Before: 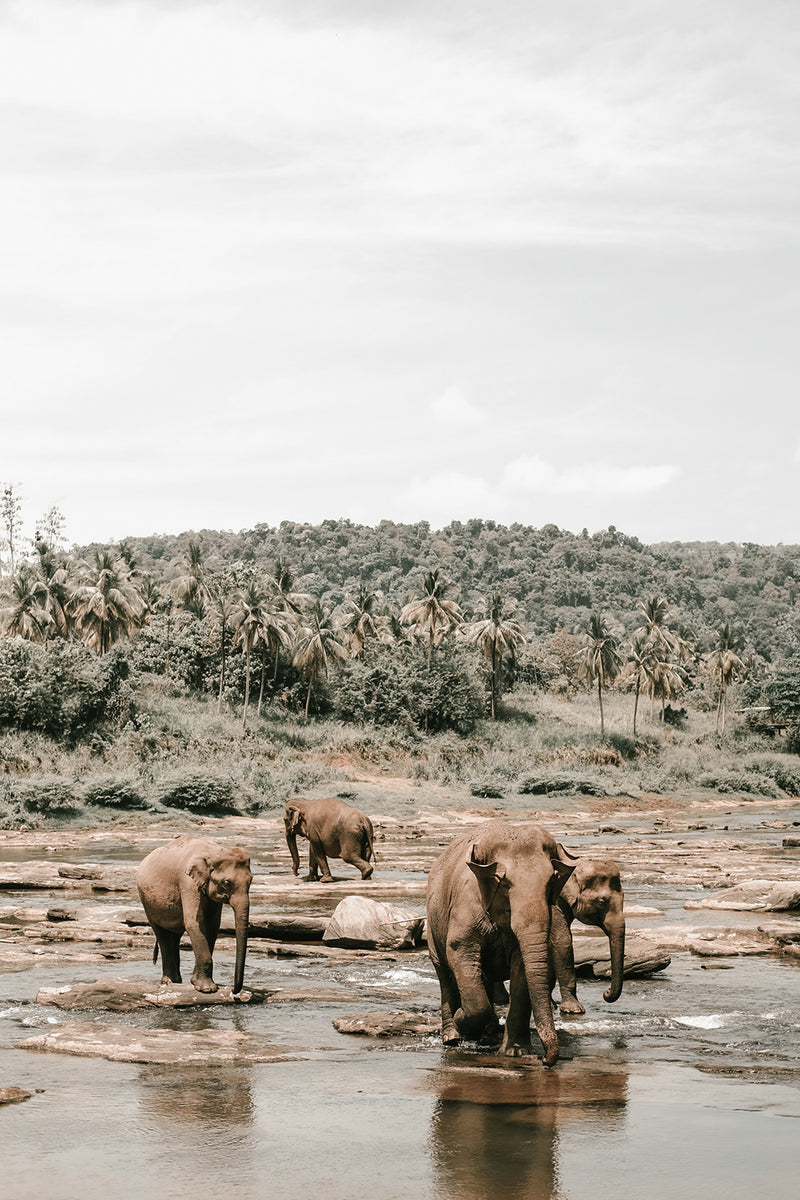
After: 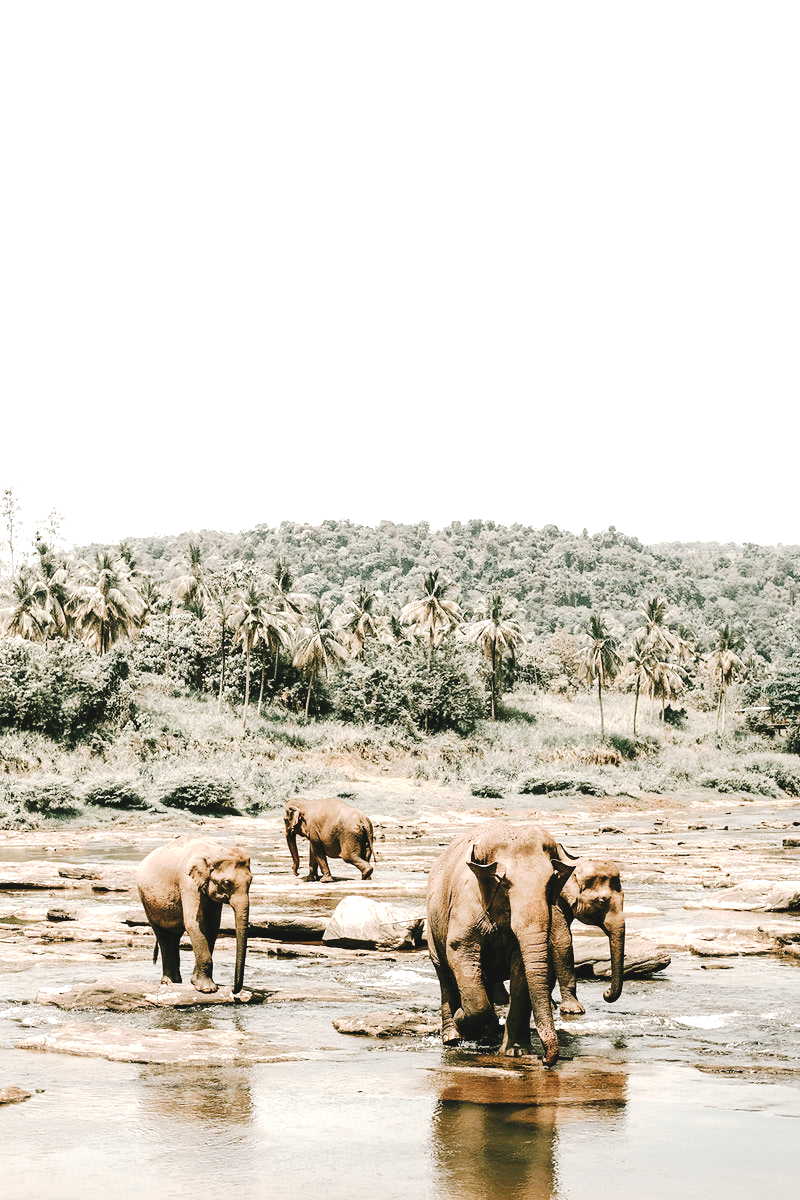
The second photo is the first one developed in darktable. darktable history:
exposure: black level correction 0, exposure 0.689 EV, compensate highlight preservation false
tone curve: curves: ch0 [(0, 0) (0.003, 0.054) (0.011, 0.057) (0.025, 0.056) (0.044, 0.062) (0.069, 0.071) (0.1, 0.088) (0.136, 0.111) (0.177, 0.146) (0.224, 0.19) (0.277, 0.261) (0.335, 0.363) (0.399, 0.458) (0.468, 0.562) (0.543, 0.653) (0.623, 0.725) (0.709, 0.801) (0.801, 0.853) (0.898, 0.915) (1, 1)], preserve colors none
